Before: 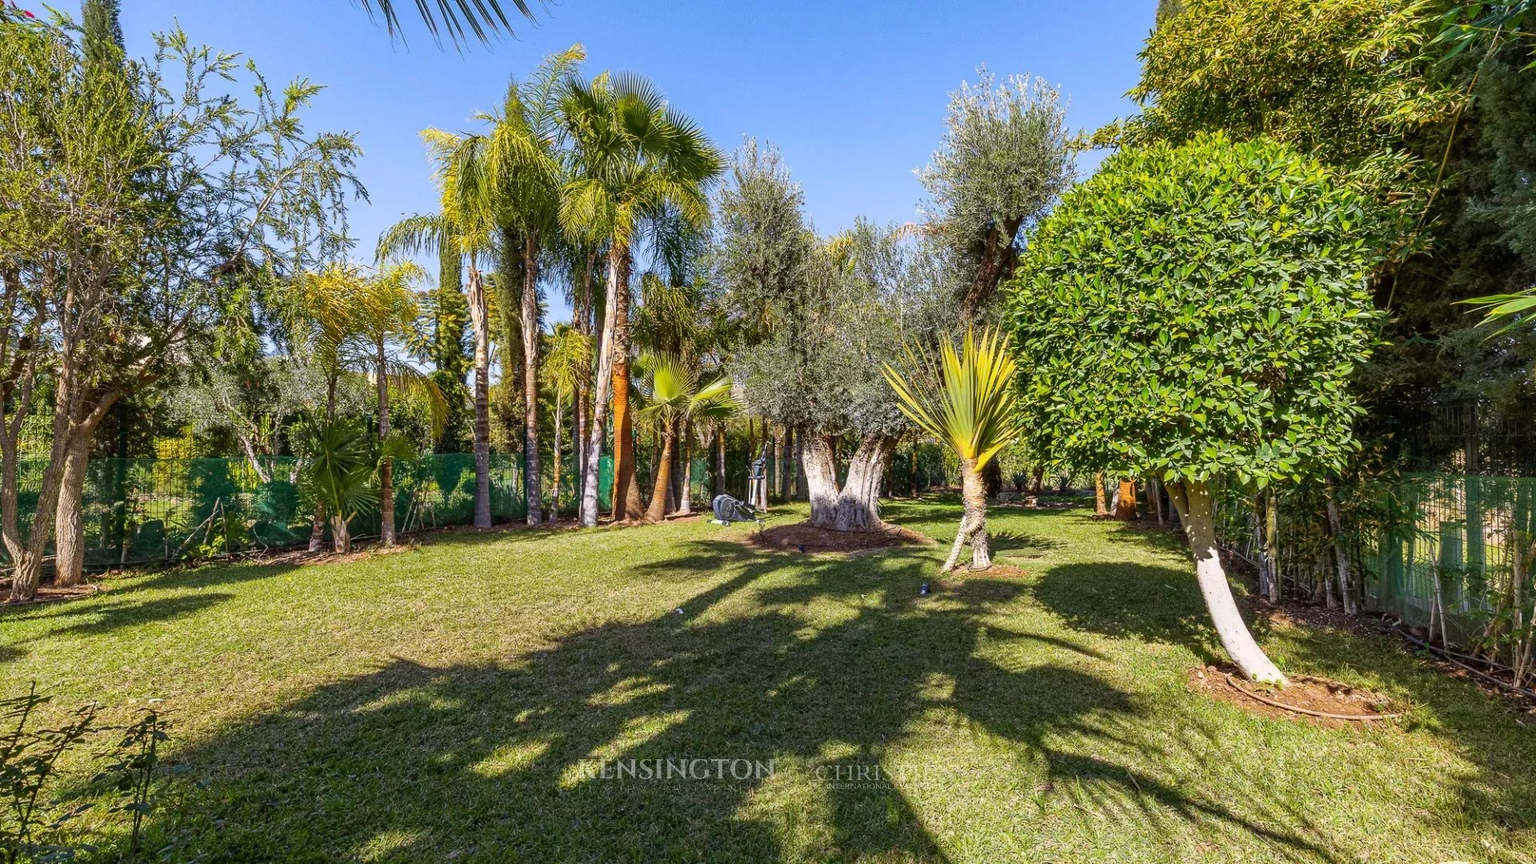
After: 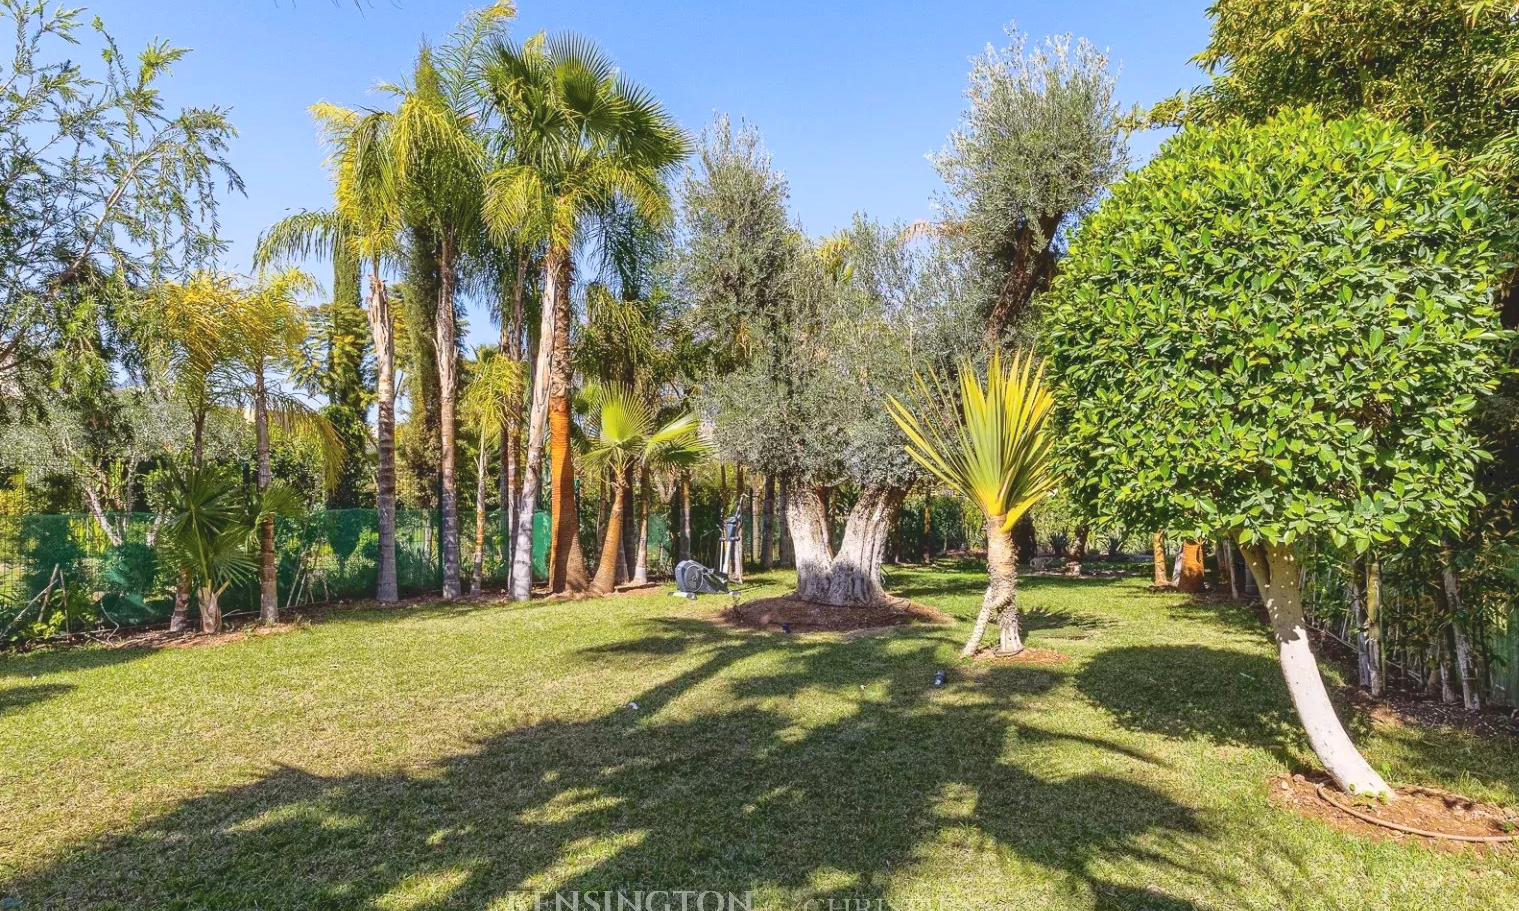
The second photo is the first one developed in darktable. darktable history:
crop: left 11.258%, top 5.401%, right 9.588%, bottom 10.165%
tone curve: curves: ch0 [(0, 0) (0.003, 0.128) (0.011, 0.133) (0.025, 0.133) (0.044, 0.141) (0.069, 0.152) (0.1, 0.169) (0.136, 0.201) (0.177, 0.239) (0.224, 0.294) (0.277, 0.358) (0.335, 0.428) (0.399, 0.488) (0.468, 0.55) (0.543, 0.611) (0.623, 0.678) (0.709, 0.755) (0.801, 0.843) (0.898, 0.91) (1, 1)], color space Lab, independent channels, preserve colors none
